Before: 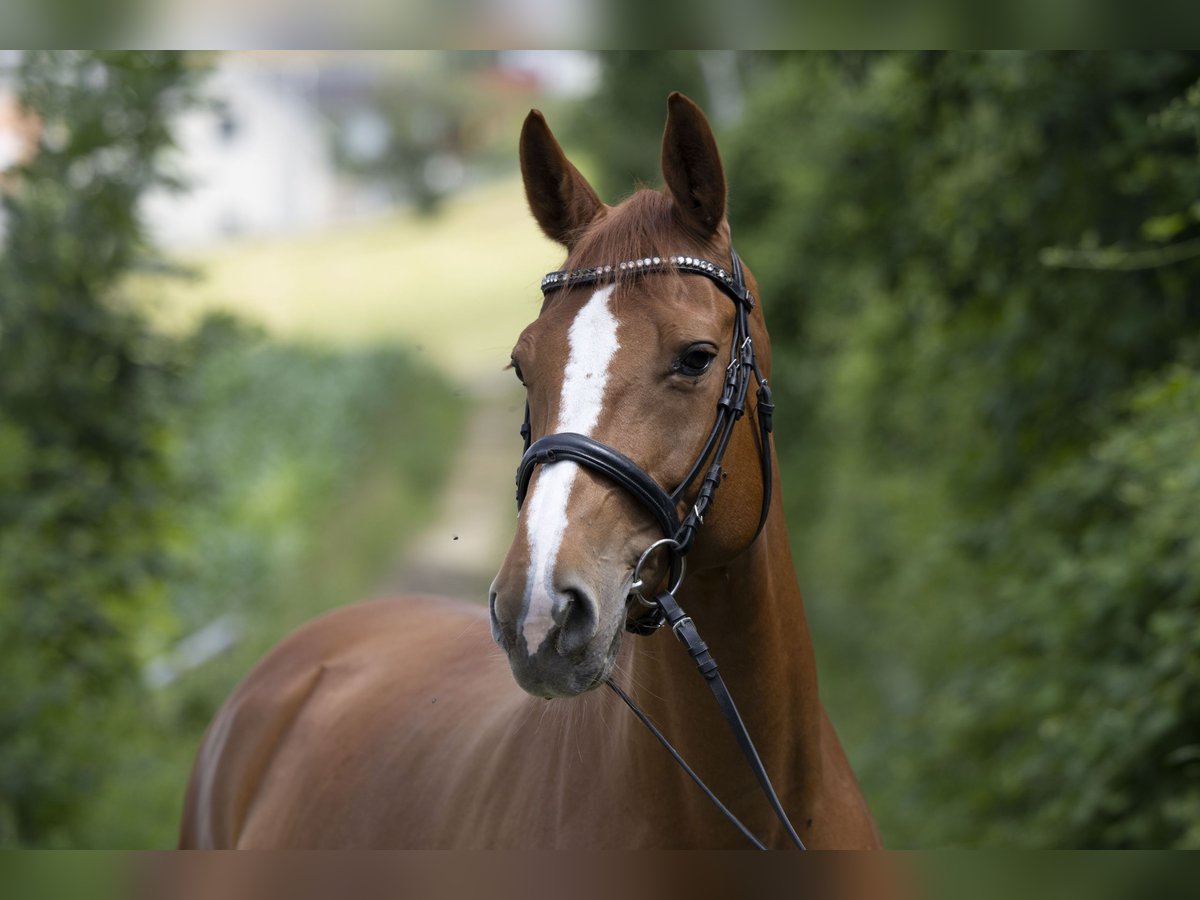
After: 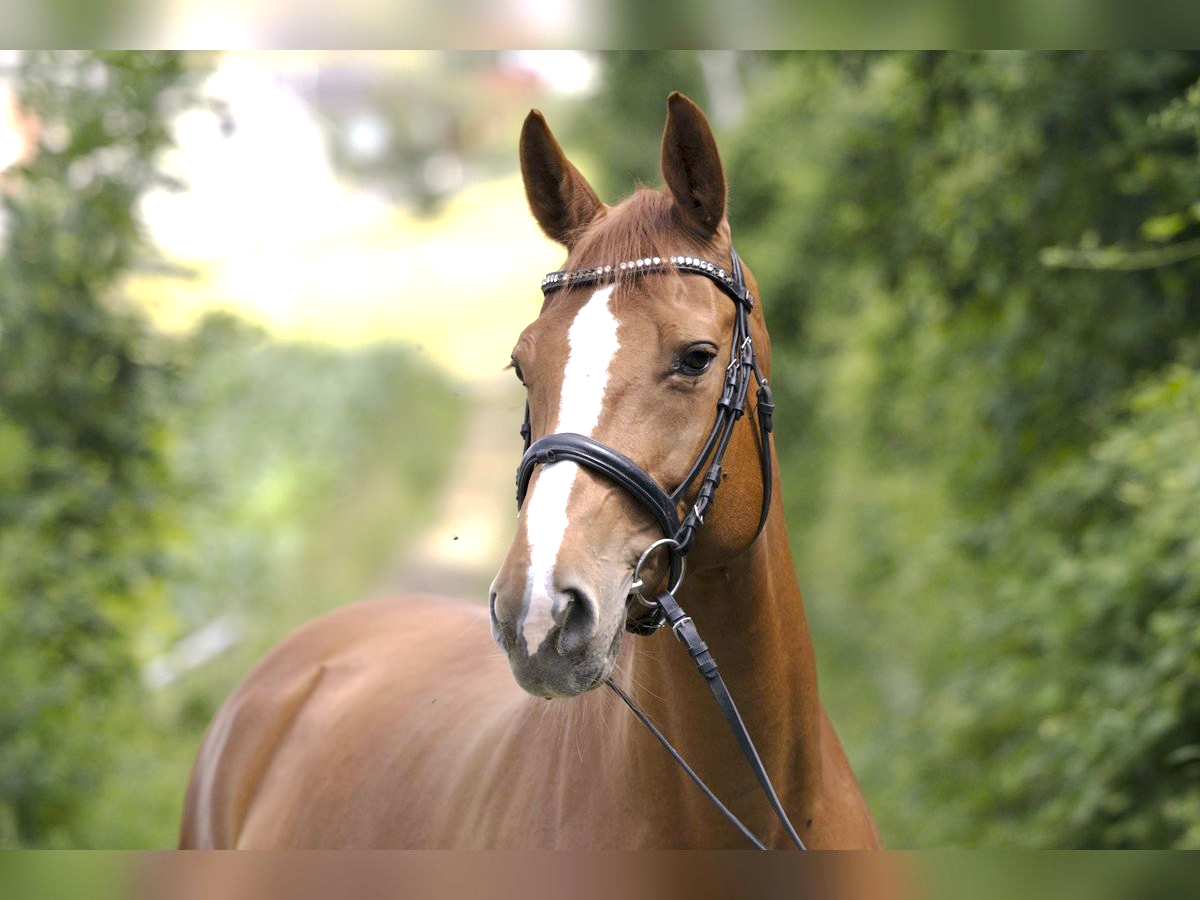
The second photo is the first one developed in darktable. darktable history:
exposure: black level correction 0, exposure 1 EV, compensate exposure bias true, compensate highlight preservation false
base curve: curves: ch0 [(0, 0) (0.262, 0.32) (0.722, 0.705) (1, 1)], preserve colors none
color correction: highlights a* 3.66, highlights b* 5.15
